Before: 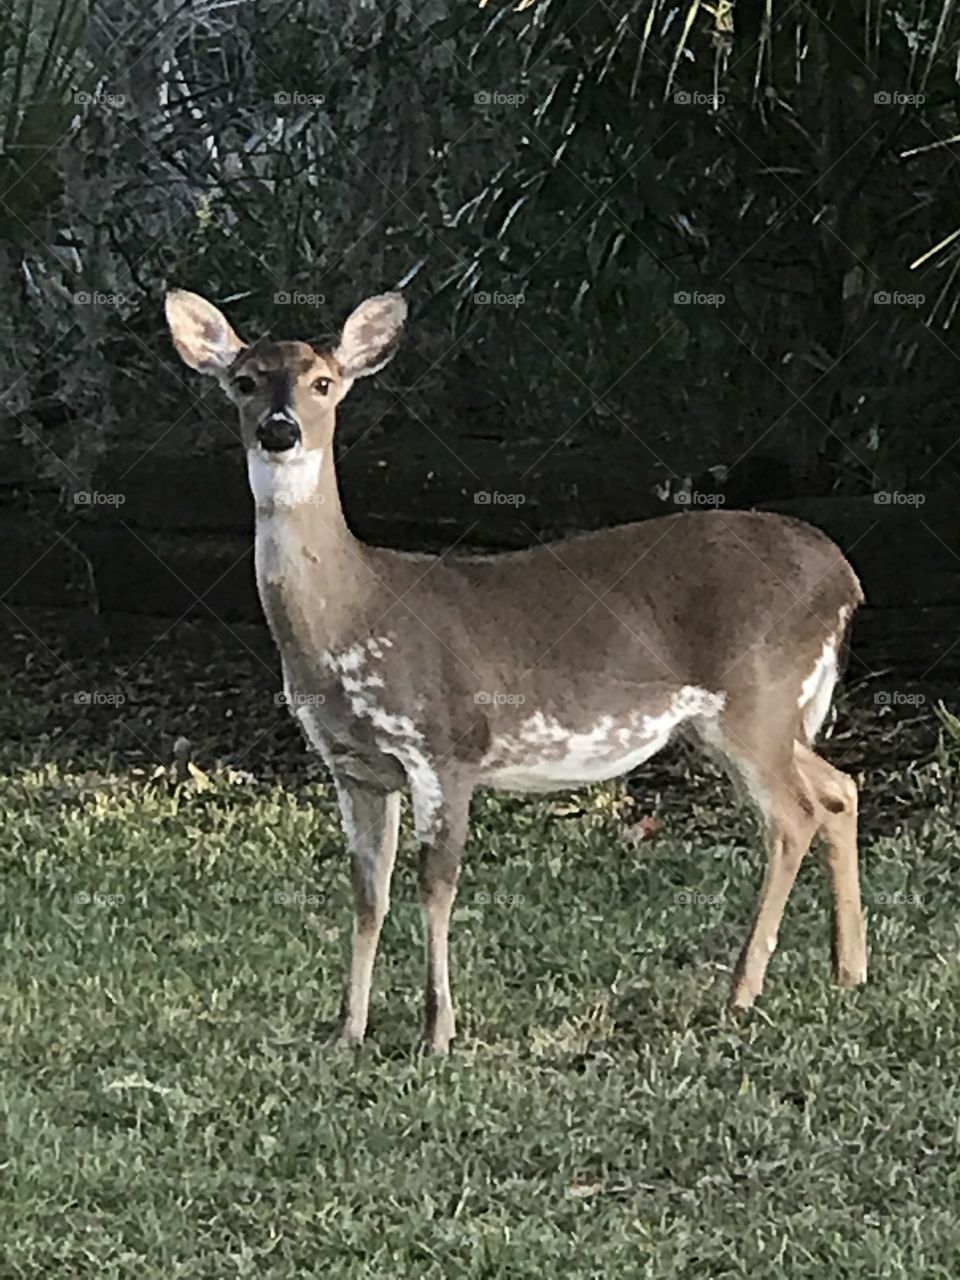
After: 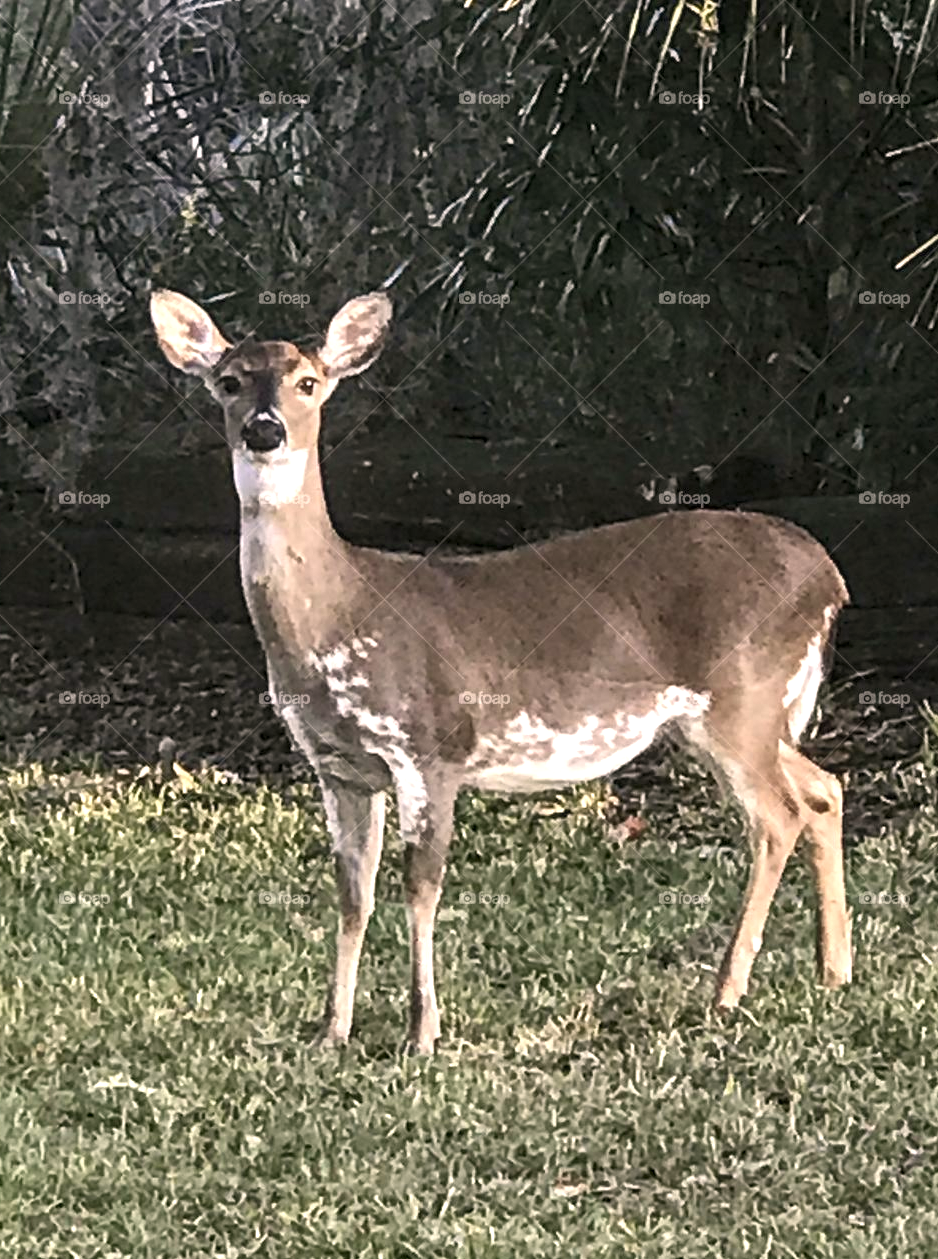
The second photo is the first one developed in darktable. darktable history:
color correction: highlights a* 7.72, highlights b* 3.82
tone curve: curves: ch0 [(0, 0) (0.003, 0.003) (0.011, 0.015) (0.025, 0.031) (0.044, 0.056) (0.069, 0.083) (0.1, 0.113) (0.136, 0.145) (0.177, 0.184) (0.224, 0.225) (0.277, 0.275) (0.335, 0.327) (0.399, 0.385) (0.468, 0.447) (0.543, 0.528) (0.623, 0.611) (0.709, 0.703) (0.801, 0.802) (0.898, 0.902) (1, 1)], color space Lab, independent channels, preserve colors none
exposure: black level correction 0, exposure 0.694 EV, compensate exposure bias true, compensate highlight preservation false
crop and rotate: left 1.63%, right 0.595%, bottom 1.567%
local contrast: on, module defaults
